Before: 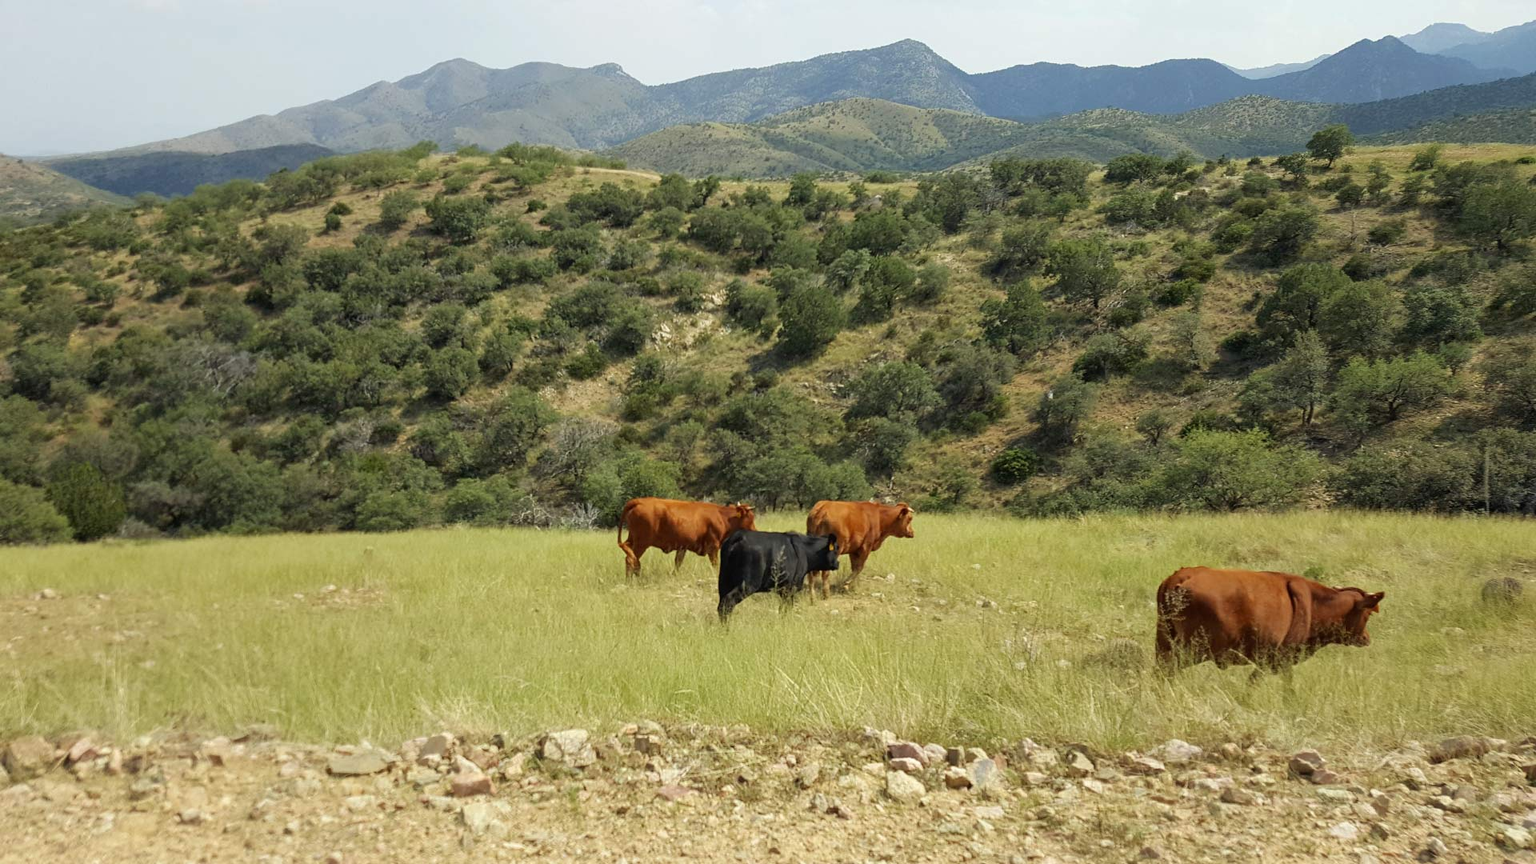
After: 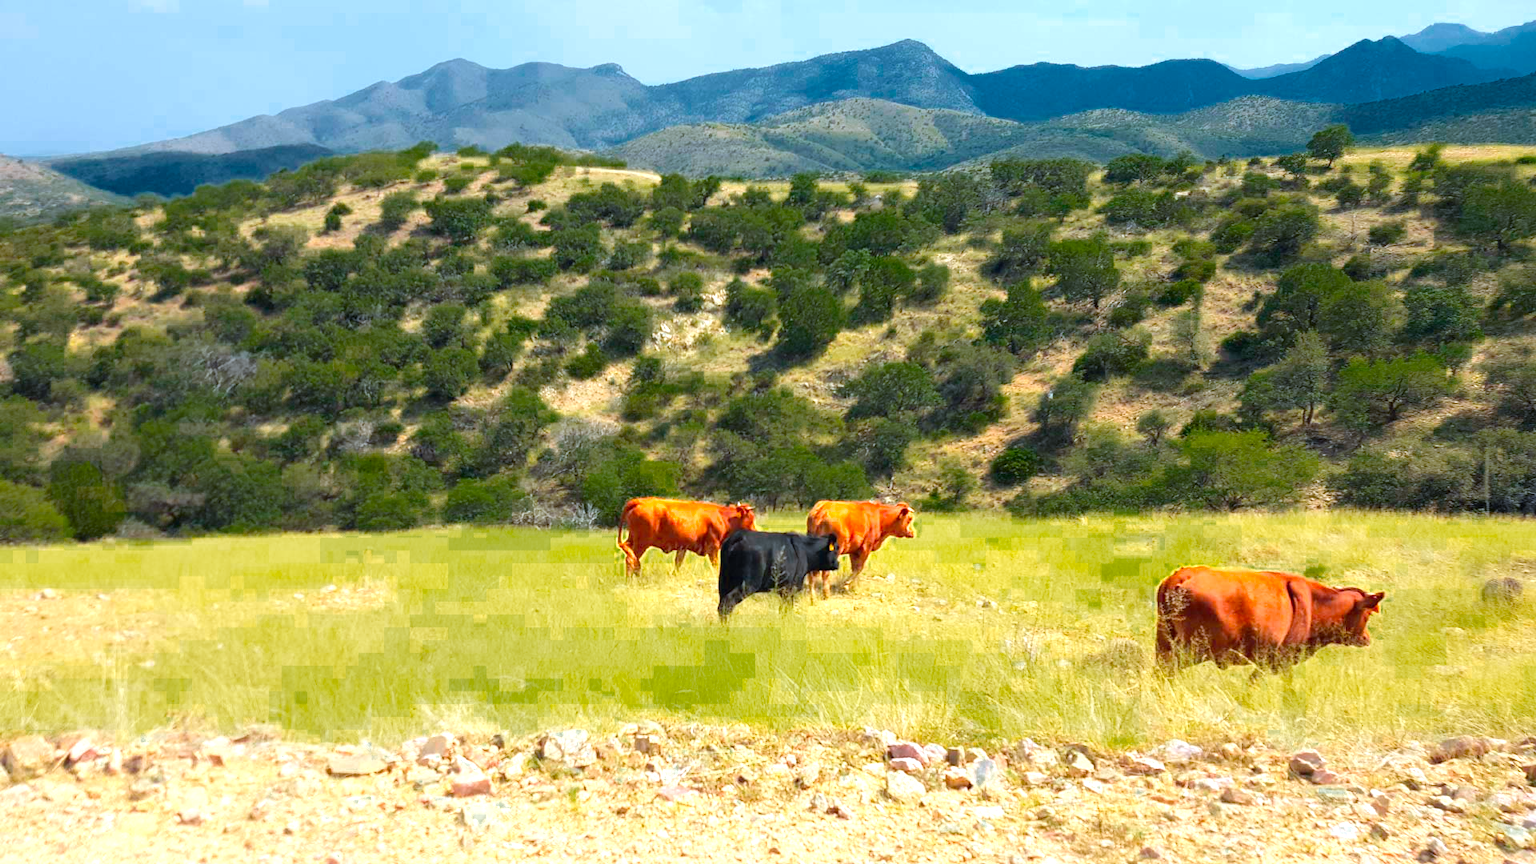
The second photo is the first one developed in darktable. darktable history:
color calibration: output R [1.422, -0.35, -0.252, 0], output G [-0.238, 1.259, -0.084, 0], output B [-0.081, -0.196, 1.58, 0], output brightness [0.49, 0.671, -0.57, 0], illuminant same as pipeline (D50), adaptation none (bypass), saturation algorithm version 1 (2020)
color zones: curves: ch0 [(0.25, 0.5) (0.347, 0.092) (0.75, 0.5)]; ch1 [(0.25, 0.5) (0.33, 0.51) (0.75, 0.5)]
color zones "2": curves: ch0 [(0.23, 0.551) (0.75, 0.5)]; ch1 [(0.223, 0.636) (0.75, 0.5)]; ch2 [(0.281, 0.537) (0.75, 0.5)]
